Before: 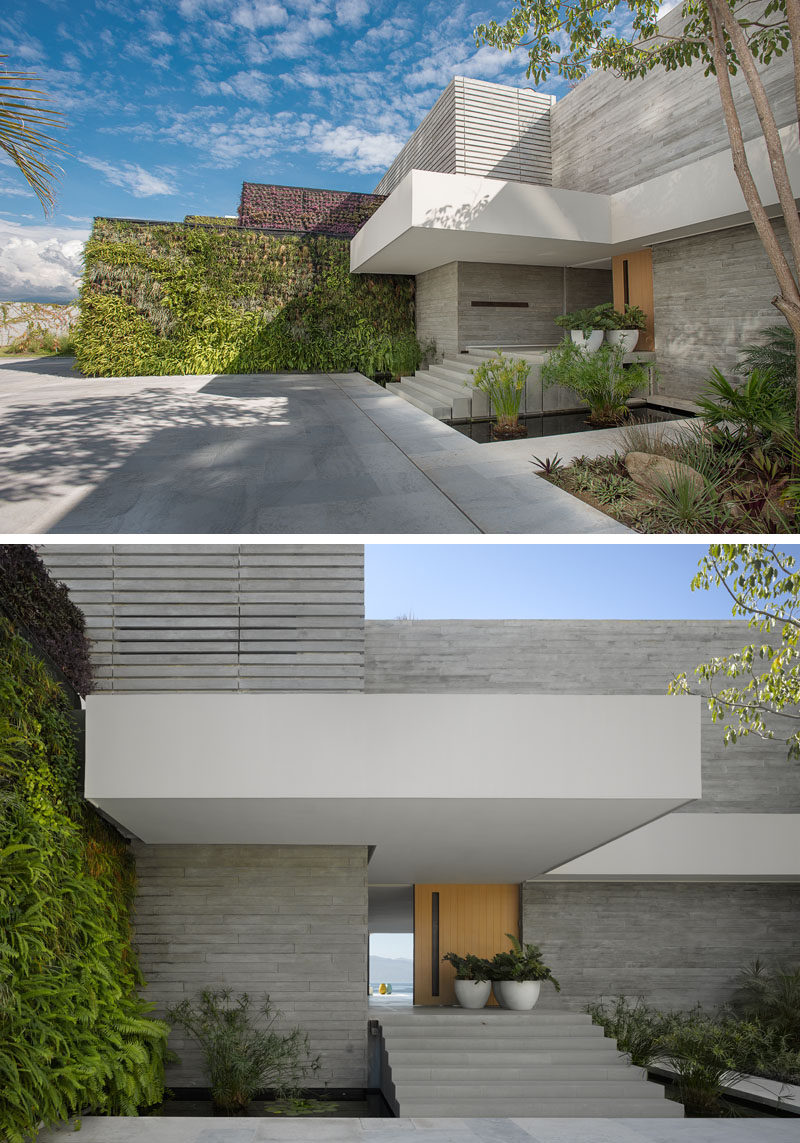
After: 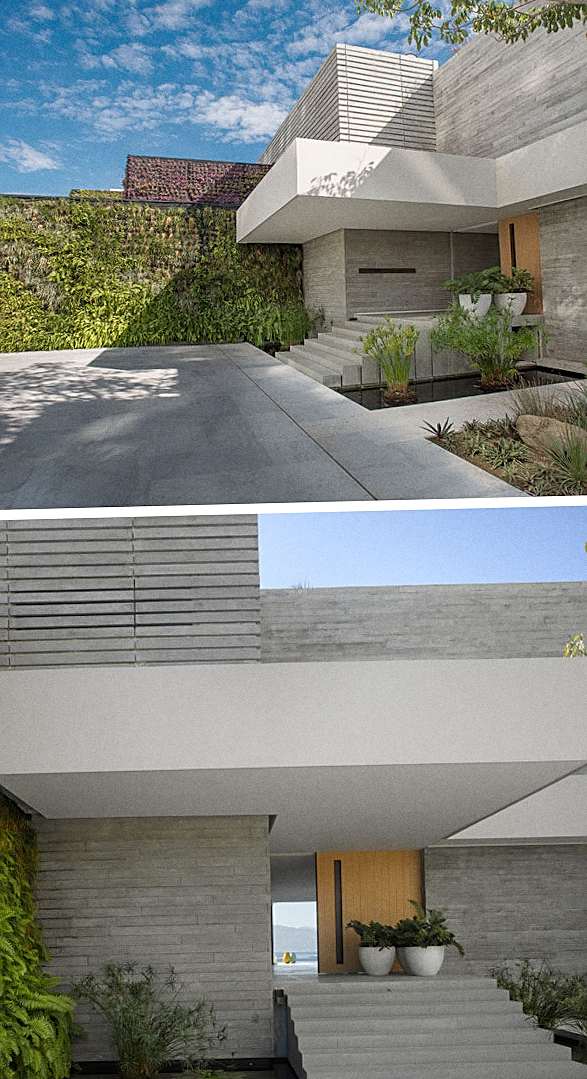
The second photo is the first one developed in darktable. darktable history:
grain: coarseness 0.09 ISO
sharpen: on, module defaults
rotate and perspective: rotation -1.42°, crop left 0.016, crop right 0.984, crop top 0.035, crop bottom 0.965
crop: left 13.443%, right 13.31%
